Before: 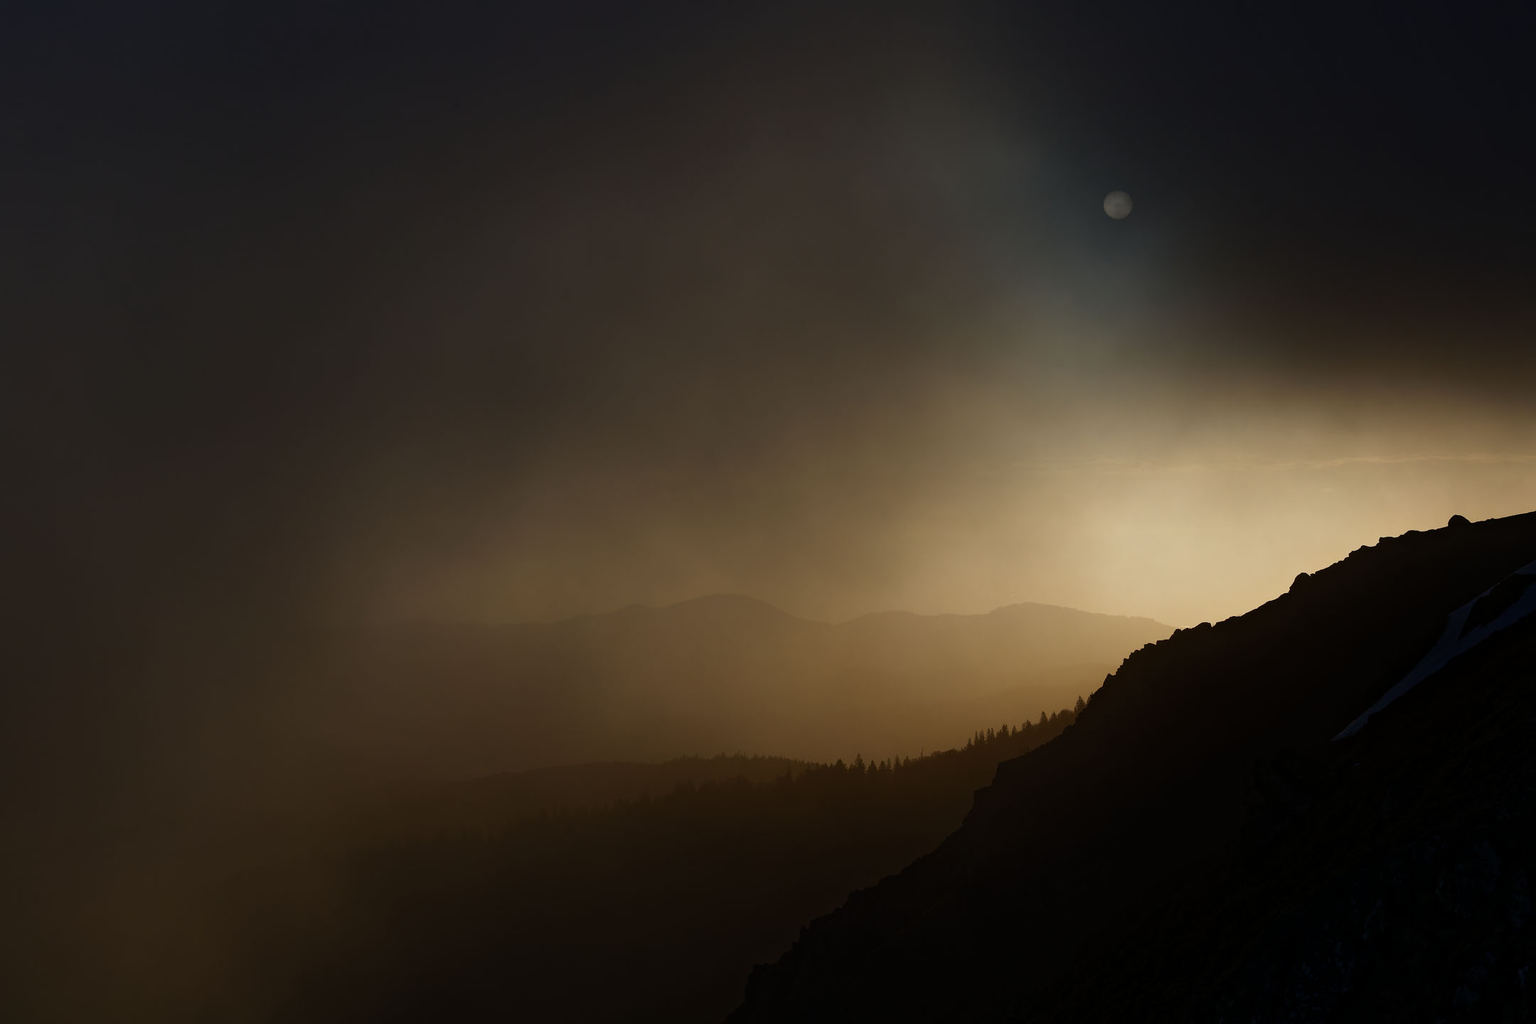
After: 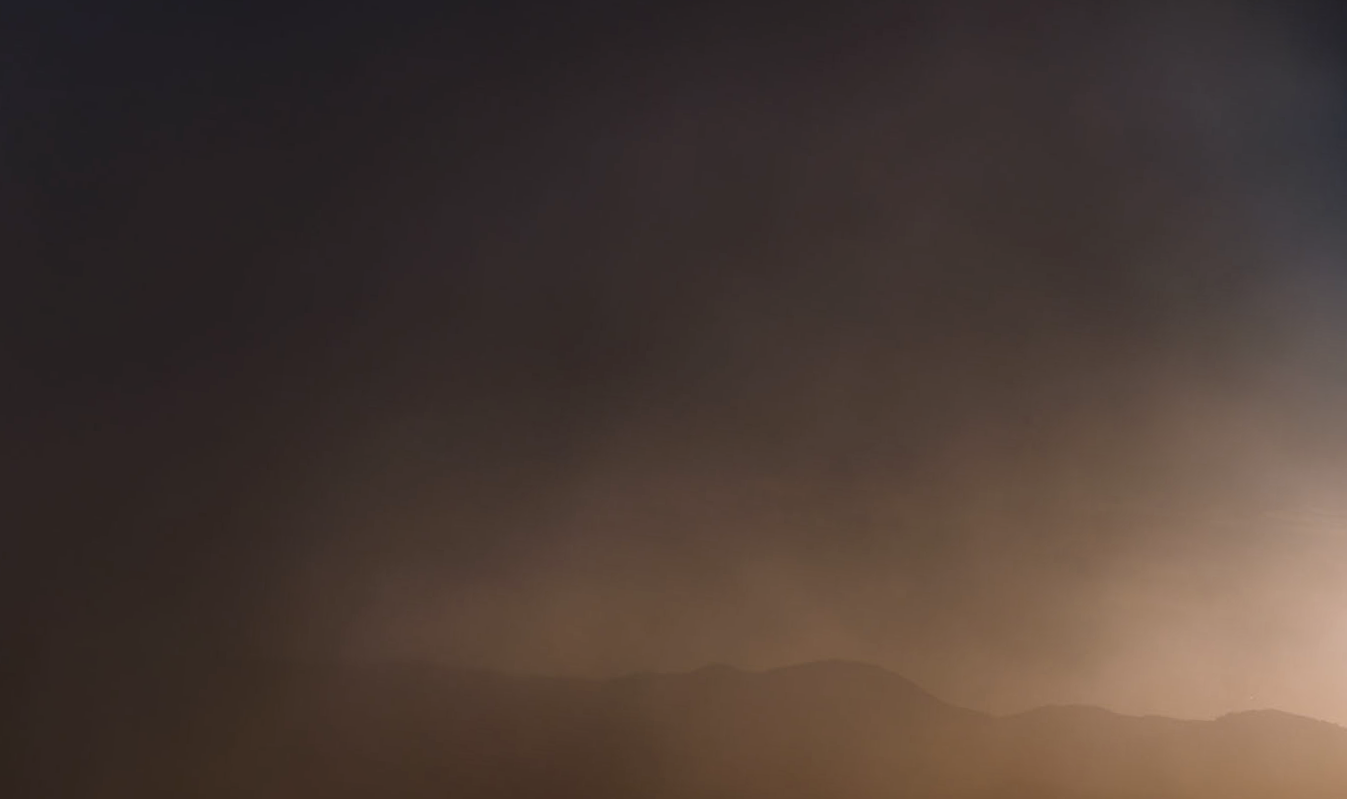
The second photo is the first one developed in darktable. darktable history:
crop and rotate: angle -4.99°, left 2.122%, top 6.945%, right 27.566%, bottom 30.519%
local contrast: mode bilateral grid, contrast 20, coarseness 50, detail 120%, midtone range 0.2
white balance: red 1.042, blue 1.17
